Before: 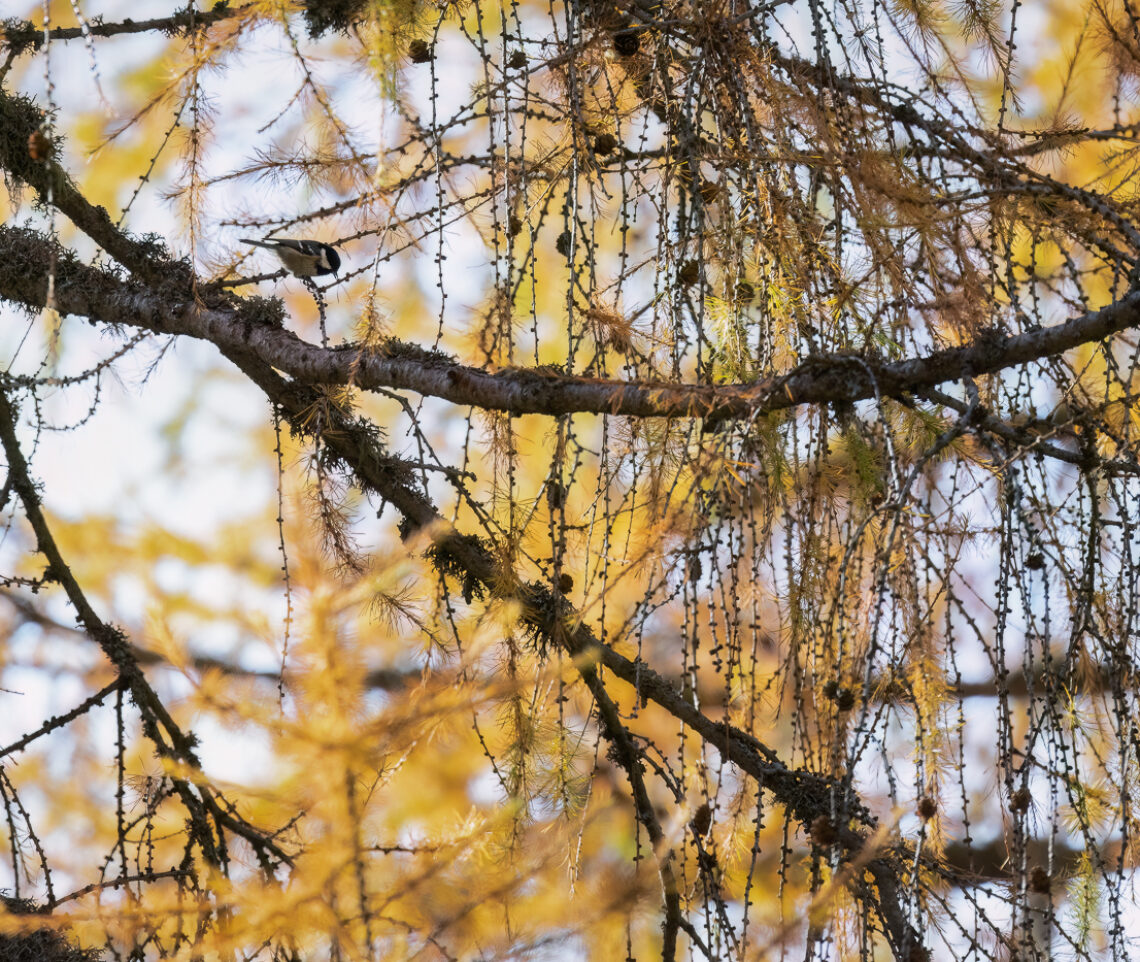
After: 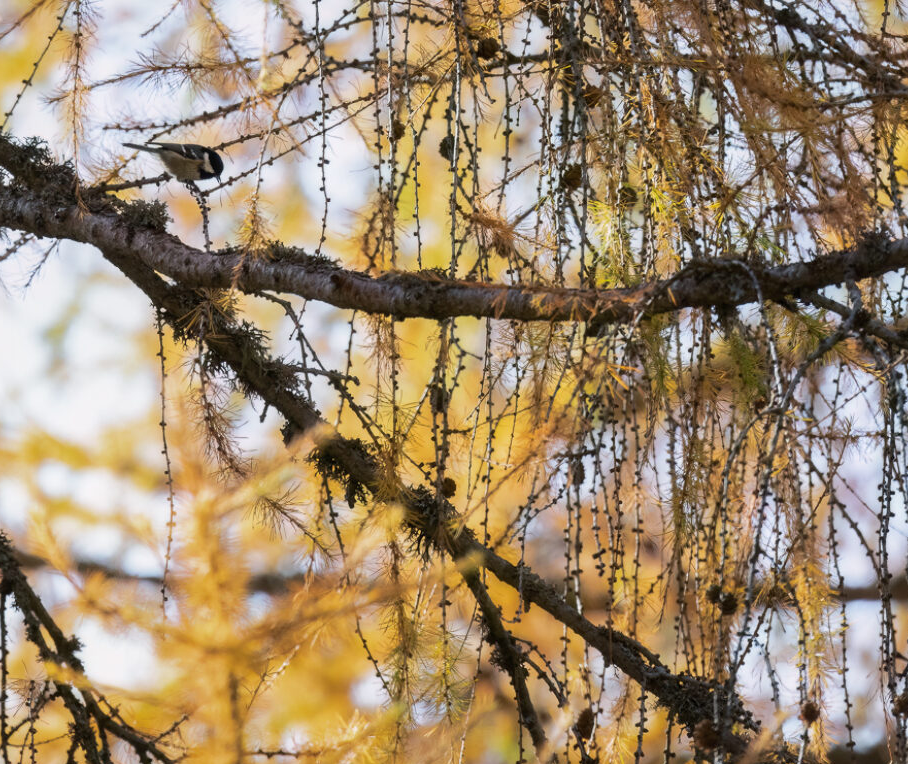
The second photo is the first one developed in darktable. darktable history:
crop and rotate: left 10.34%, top 10.013%, right 9.973%, bottom 10.561%
